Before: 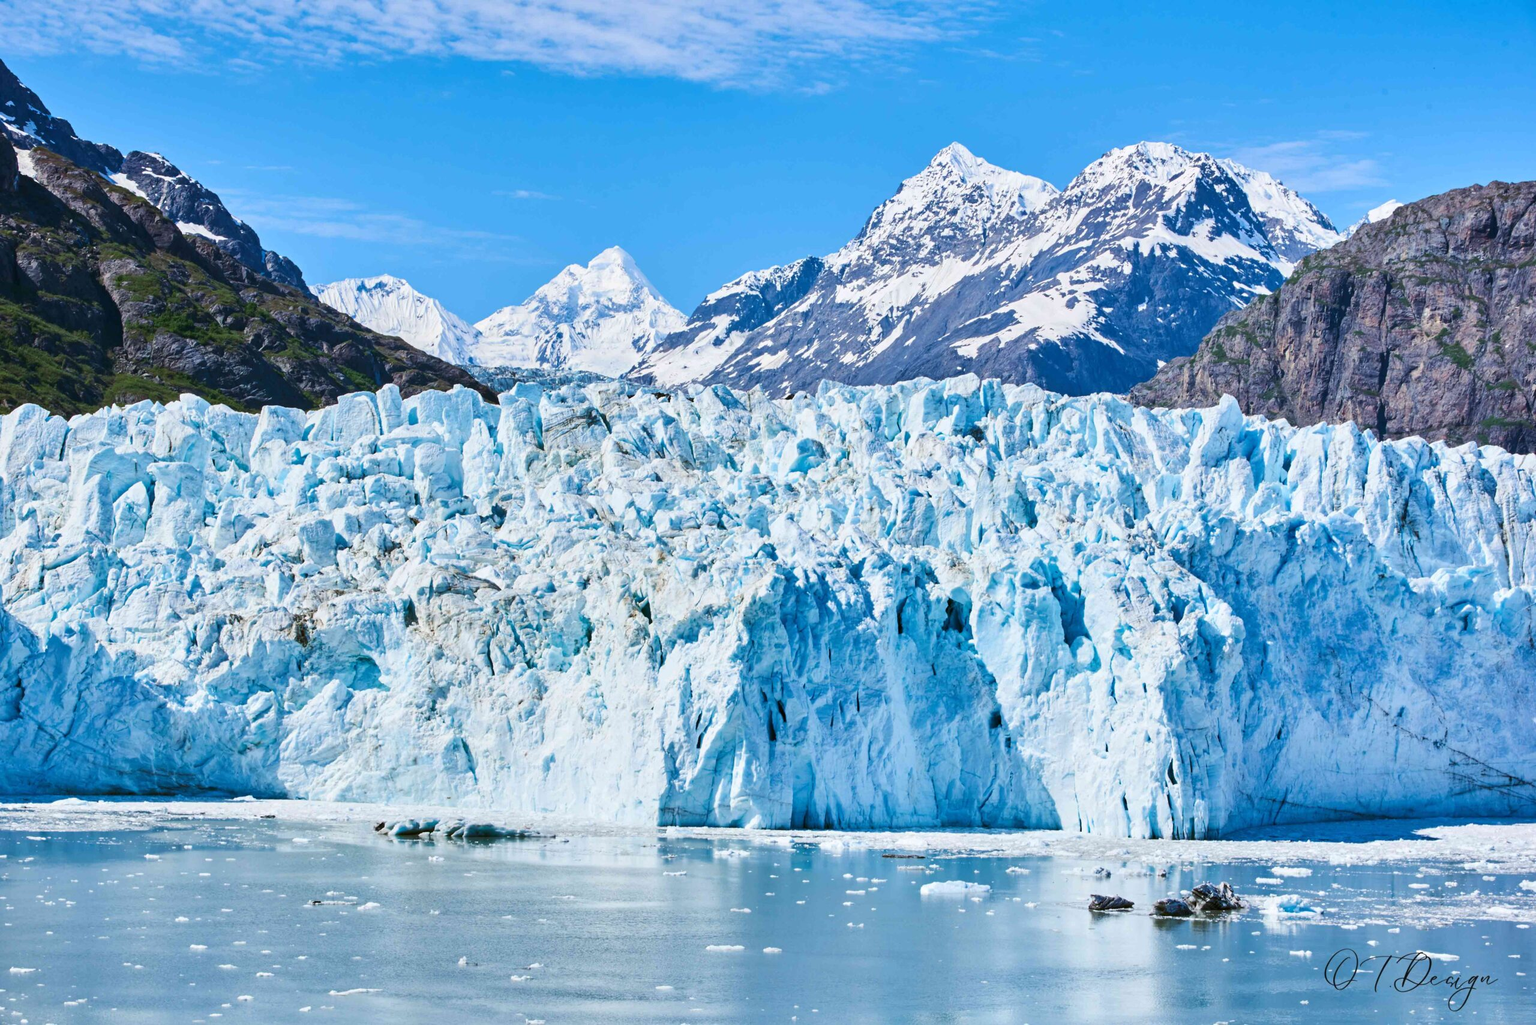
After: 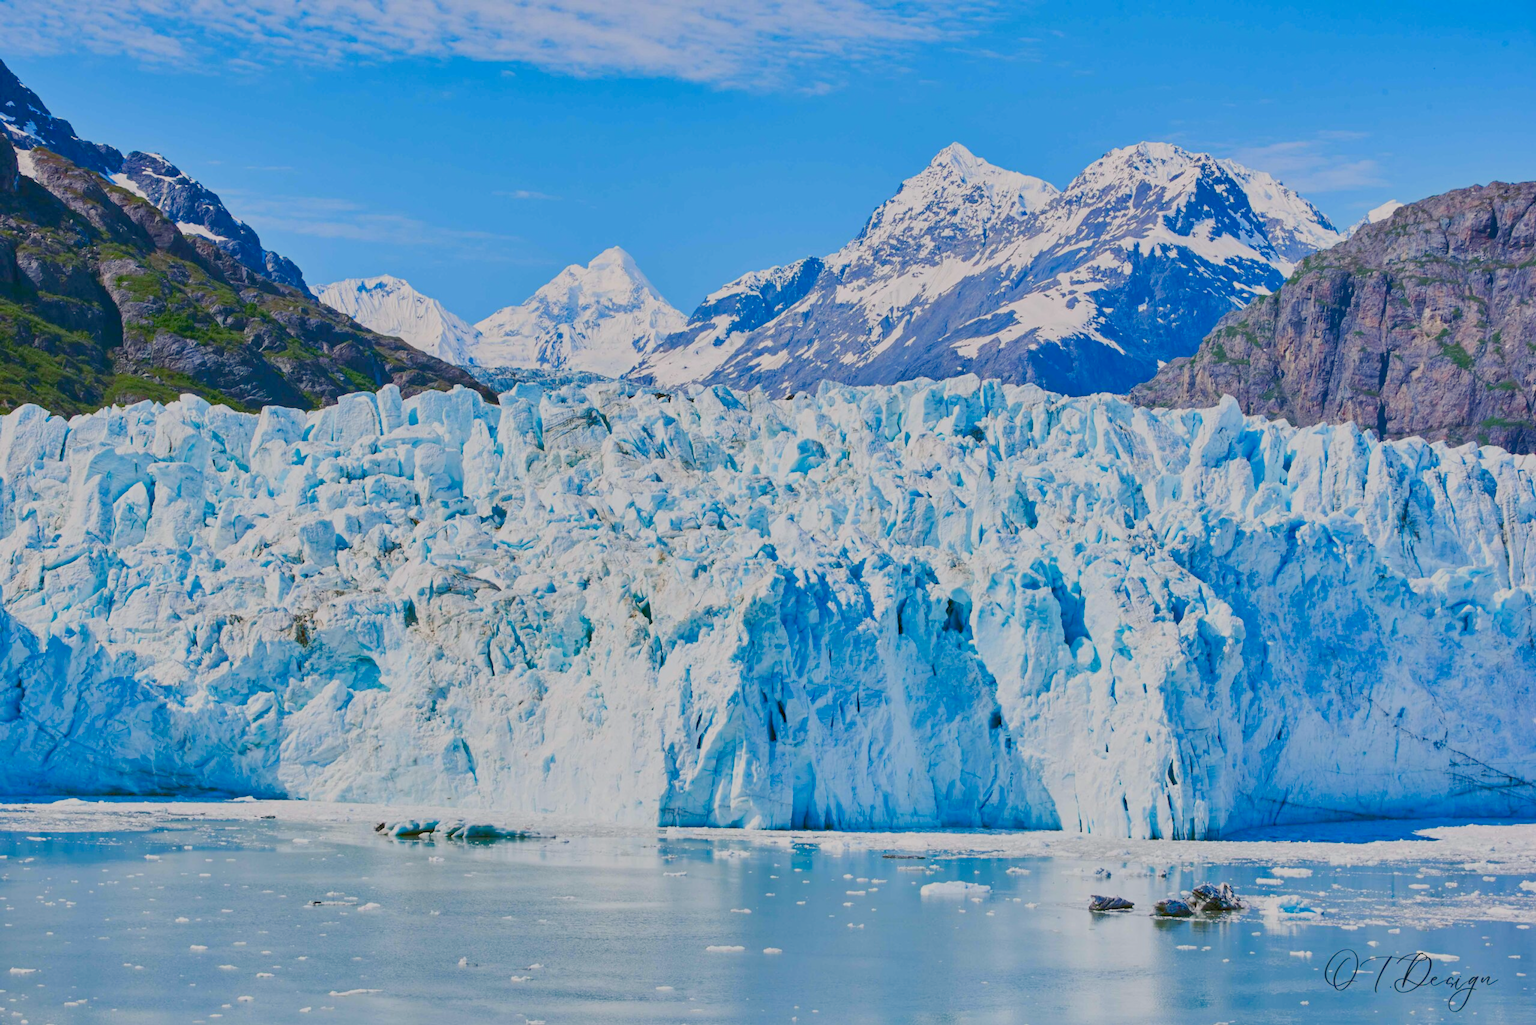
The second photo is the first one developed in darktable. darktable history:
color balance rgb: highlights gain › chroma 1.645%, highlights gain › hue 55.91°, perceptual saturation grading › global saturation 20%, perceptual saturation grading › highlights -24.918%, perceptual saturation grading › shadows 24.703%, contrast -29.515%
